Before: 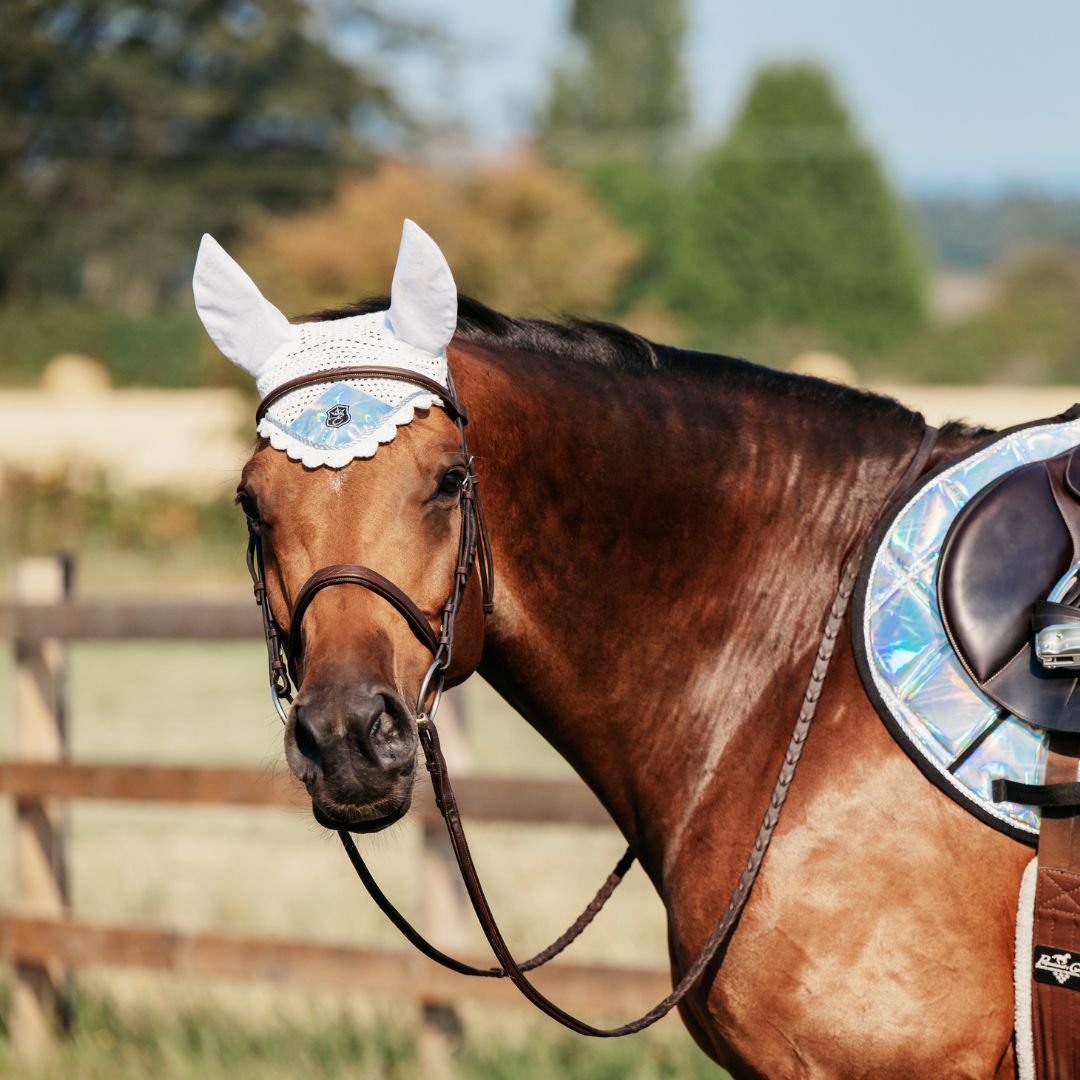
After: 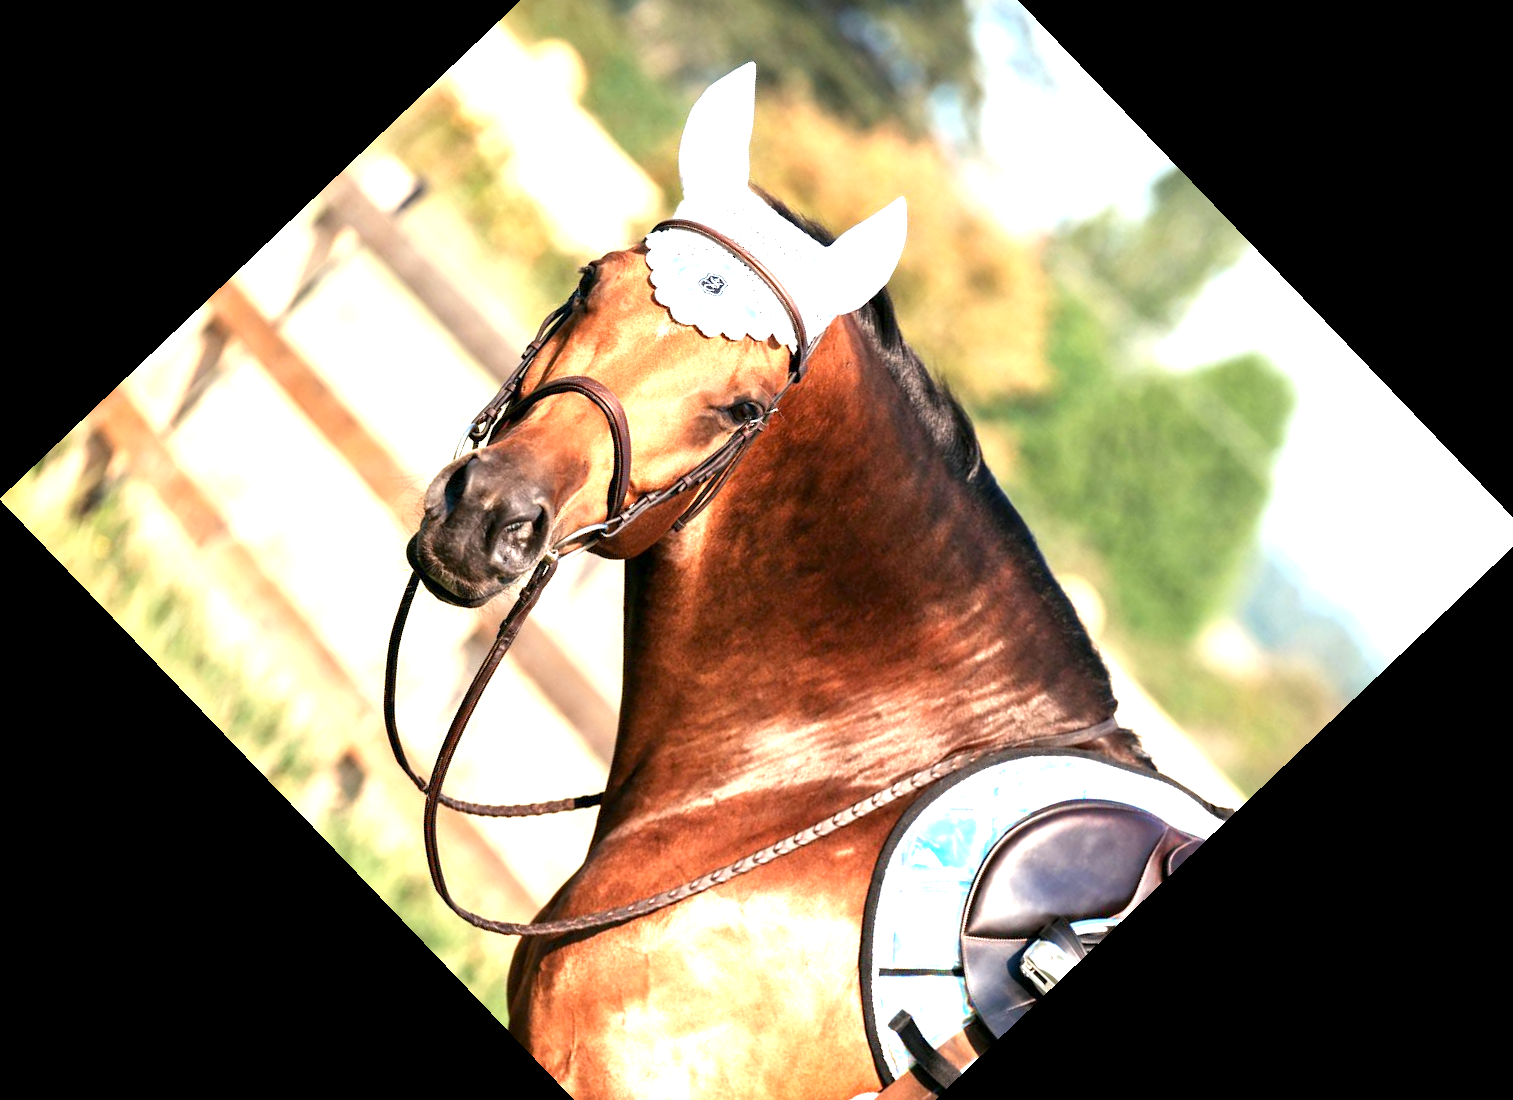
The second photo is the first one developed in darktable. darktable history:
crop and rotate: angle -46.26°, top 16.234%, right 0.912%, bottom 11.704%
exposure: black level correction 0.001, exposure 1.646 EV, compensate exposure bias true, compensate highlight preservation false
